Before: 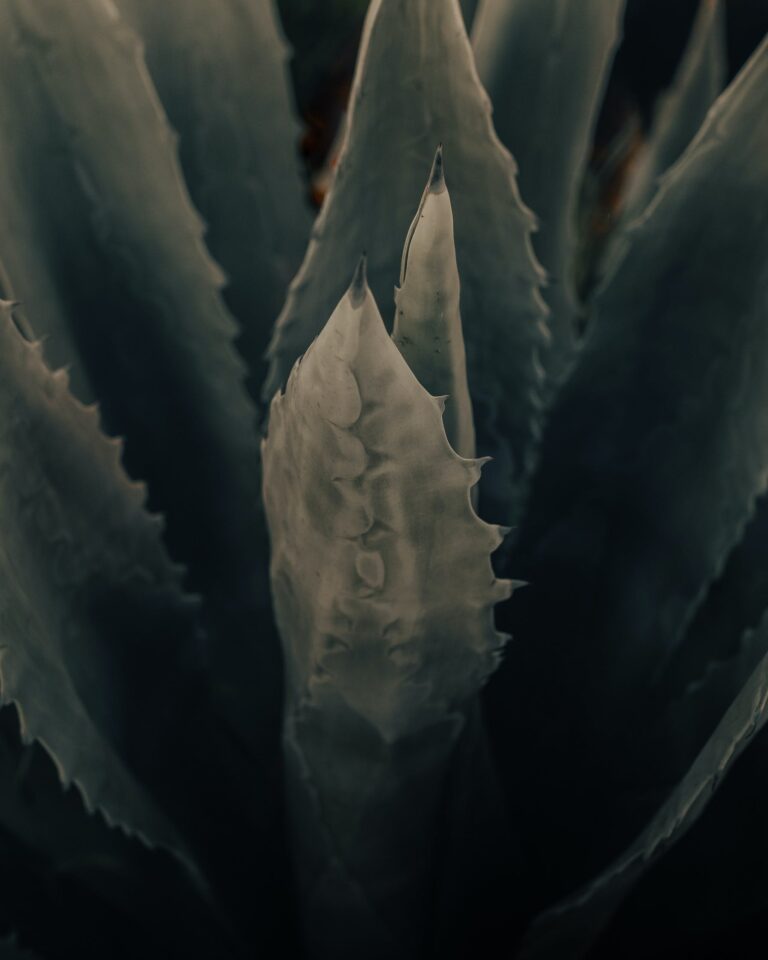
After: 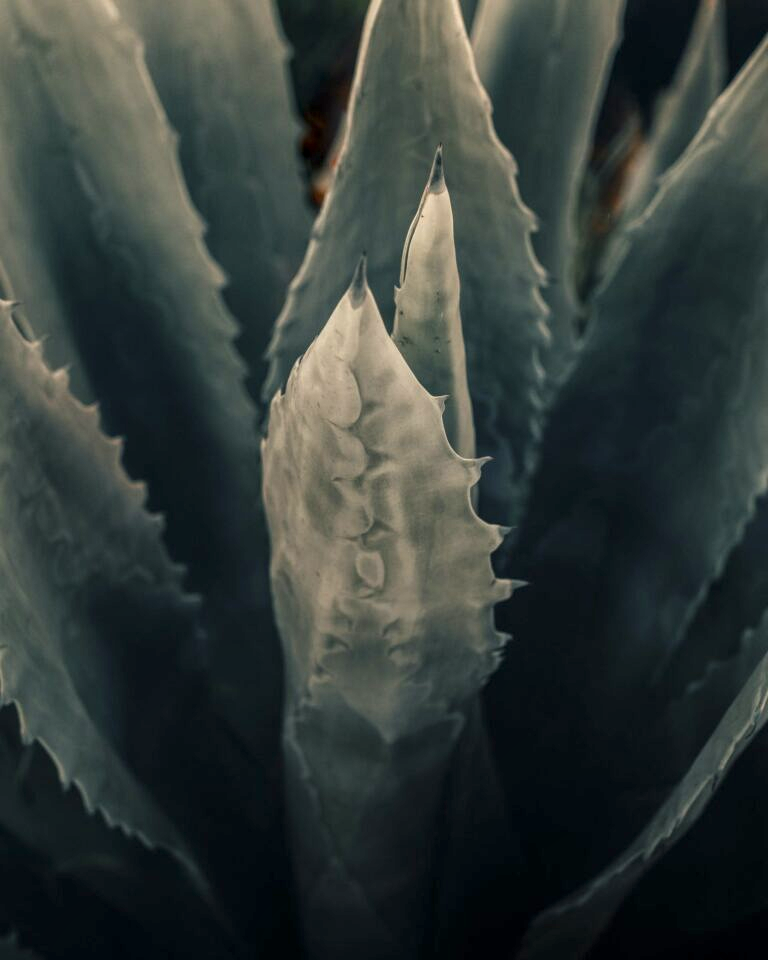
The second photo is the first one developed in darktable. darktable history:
local contrast: on, module defaults
exposure: black level correction 0, exposure 1 EV, compensate highlight preservation false
